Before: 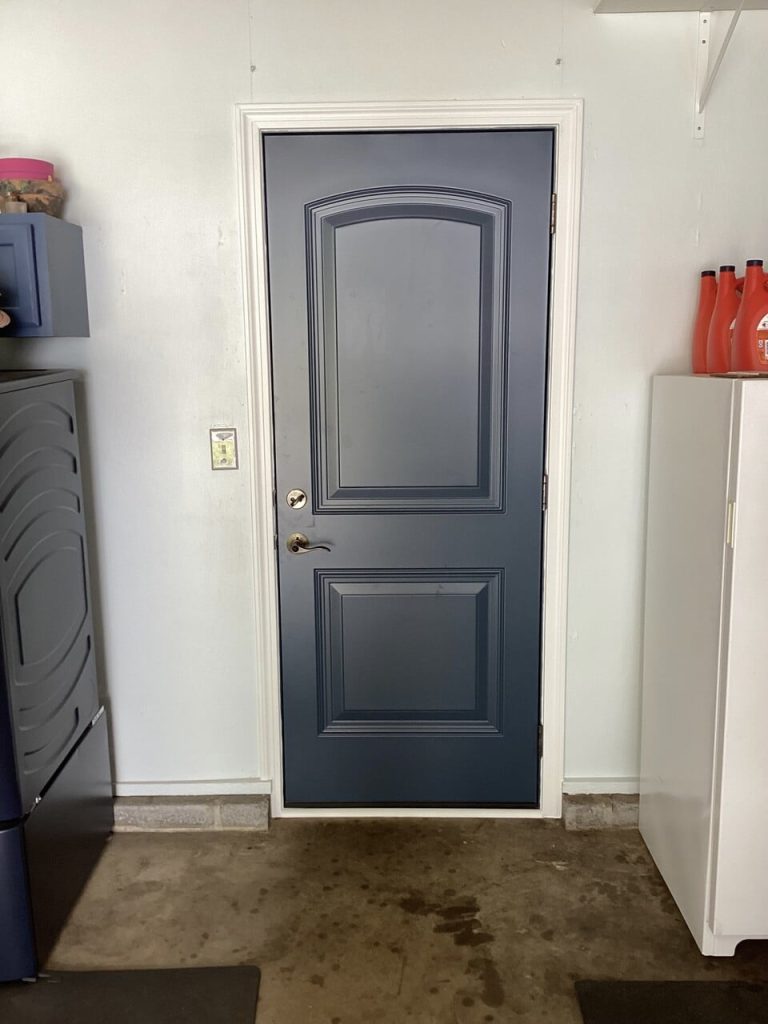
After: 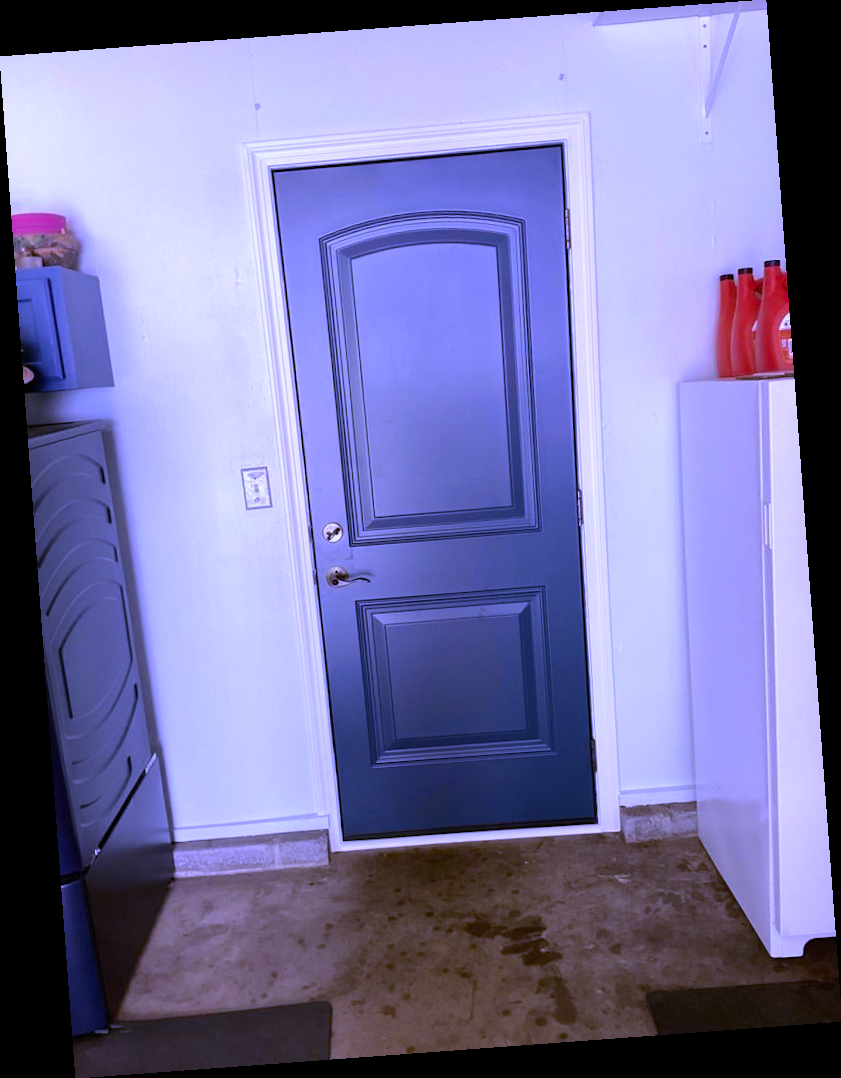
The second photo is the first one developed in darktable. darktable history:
rotate and perspective: rotation -4.25°, automatic cropping off
white balance: red 0.98, blue 1.61
color balance rgb: perceptual saturation grading › global saturation 25%, global vibrance 20%
